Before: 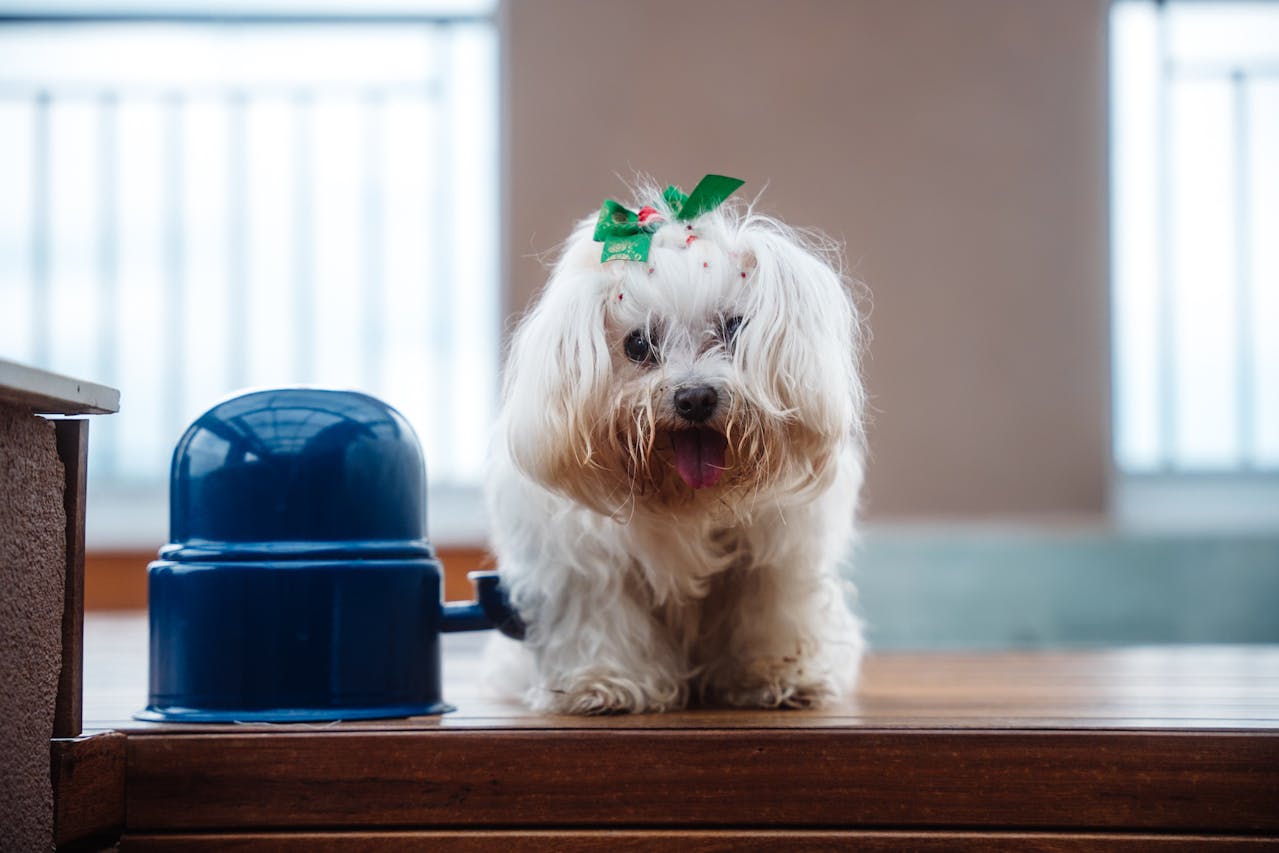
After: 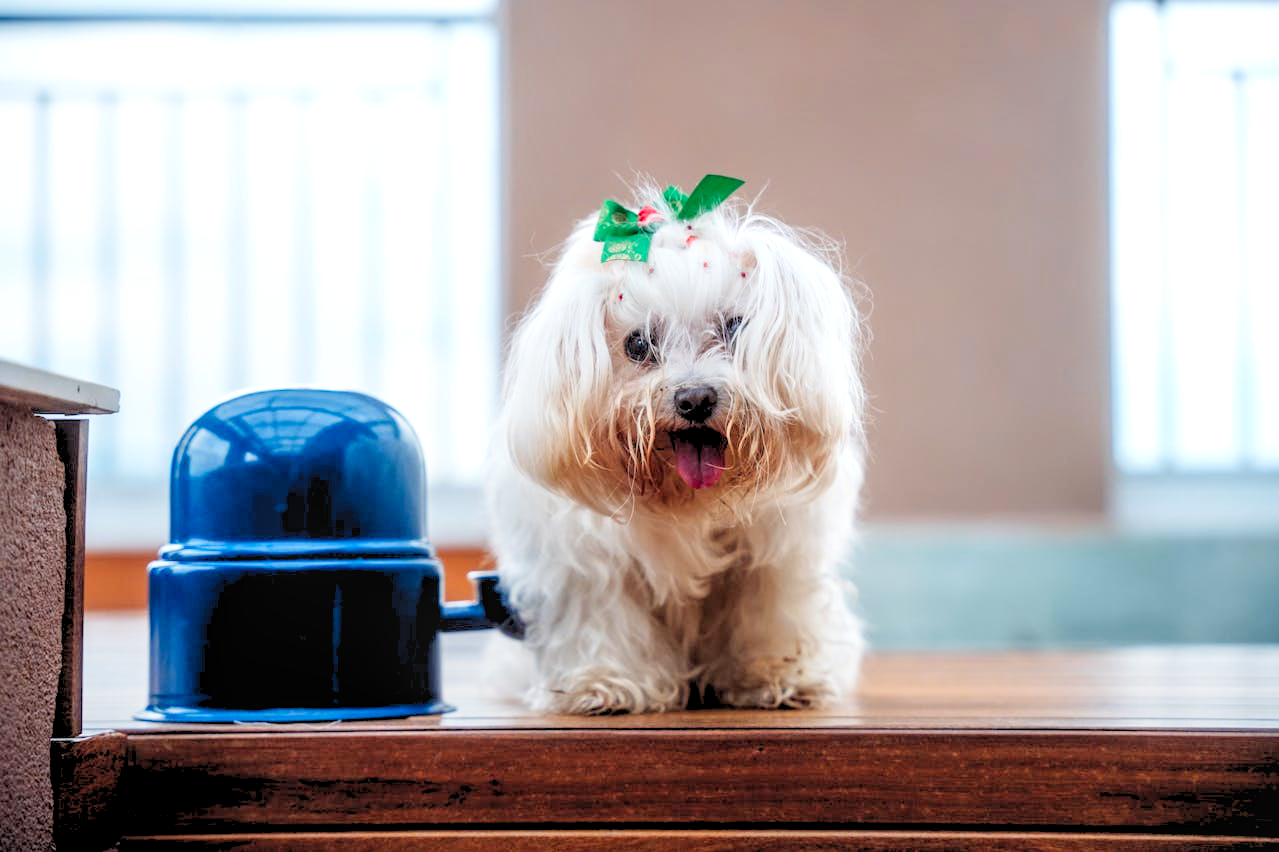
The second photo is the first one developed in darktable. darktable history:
crop: bottom 0.07%
local contrast: on, module defaults
tone equalizer: smoothing diameter 24.87%, edges refinement/feathering 13.72, preserve details guided filter
levels: levels [0.072, 0.414, 0.976]
